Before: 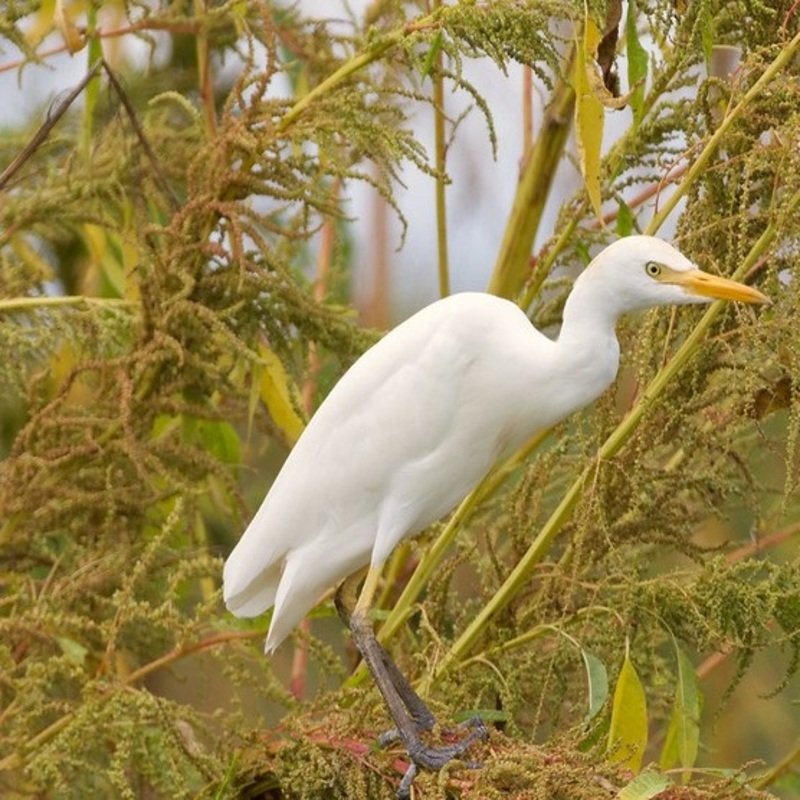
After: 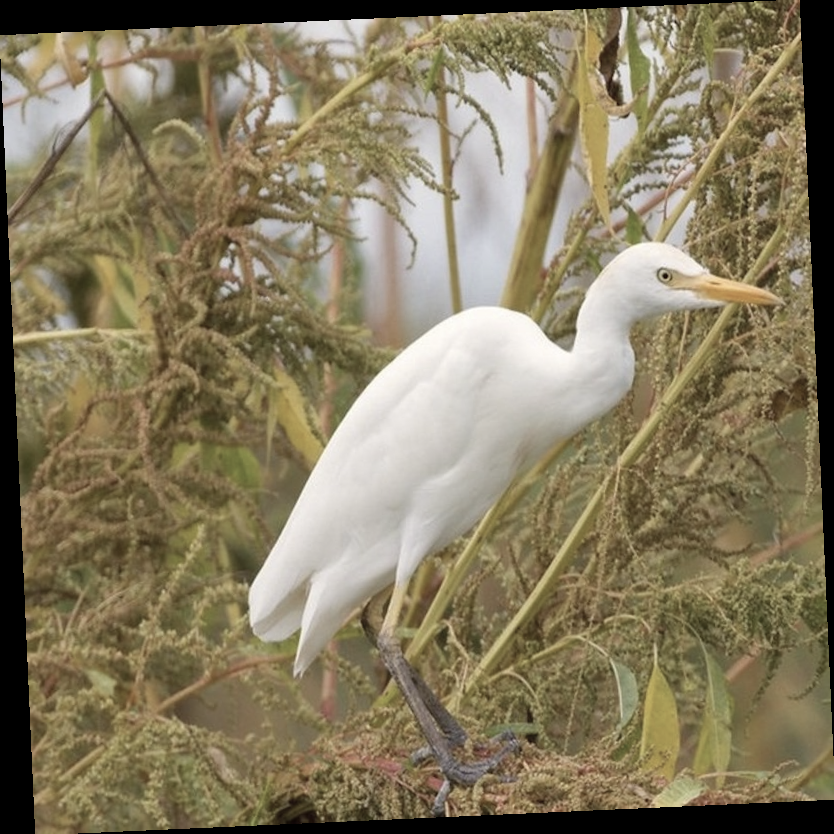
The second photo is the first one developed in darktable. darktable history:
rotate and perspective: rotation -2.56°, automatic cropping off
color correction: saturation 0.57
